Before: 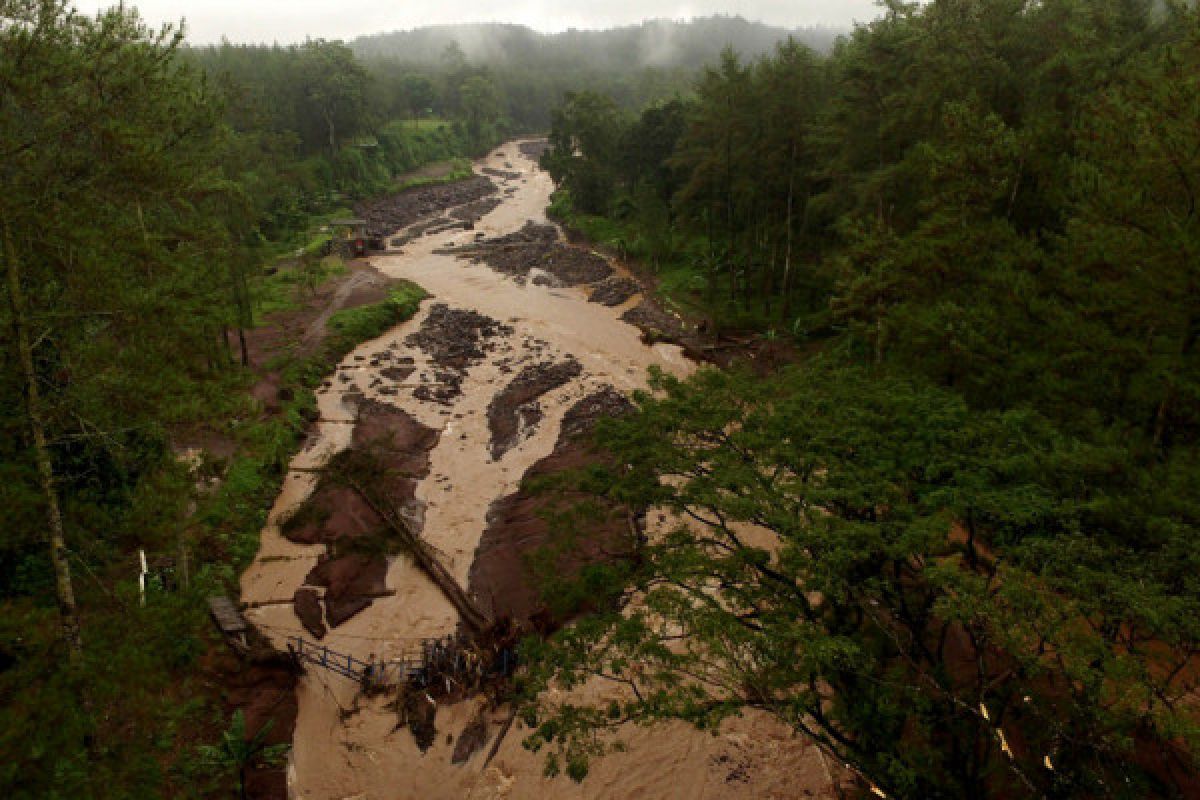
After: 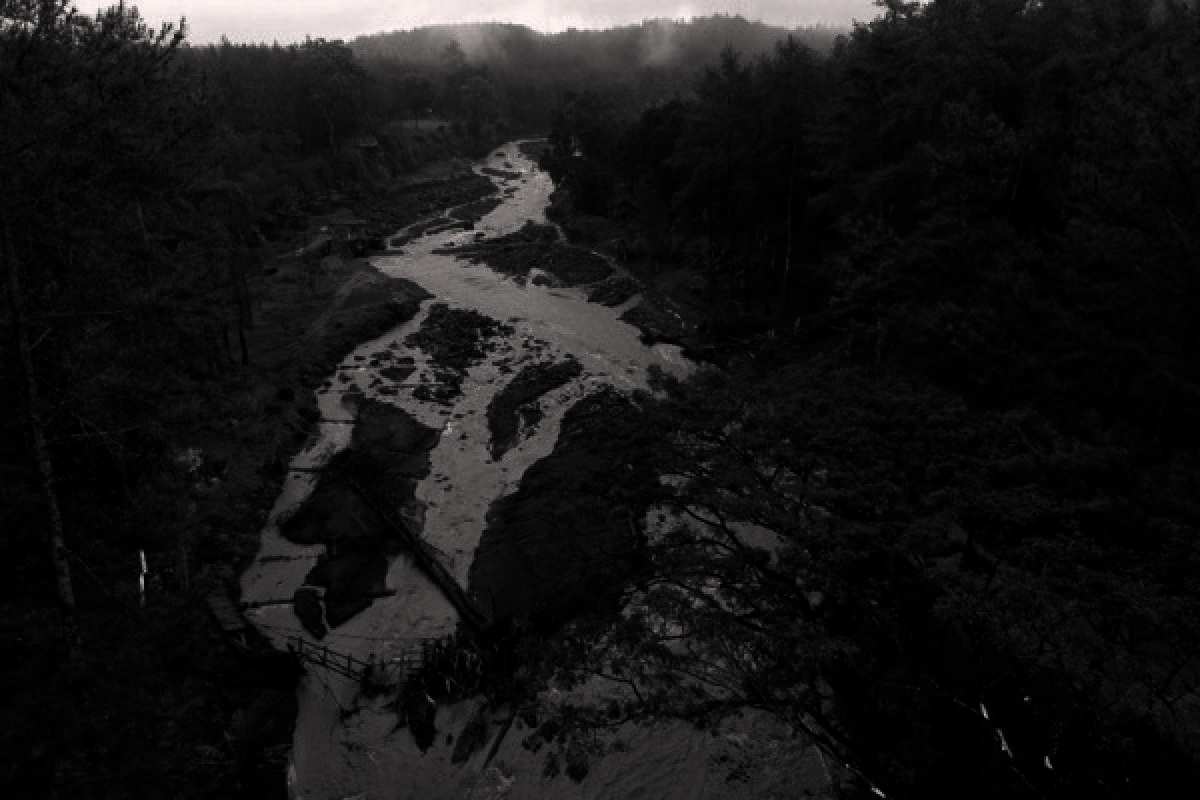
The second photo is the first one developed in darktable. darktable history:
contrast brightness saturation: contrast -0.031, brightness -0.593, saturation -0.995
color correction: highlights a* 3.24, highlights b* 1.93, saturation 1.22
